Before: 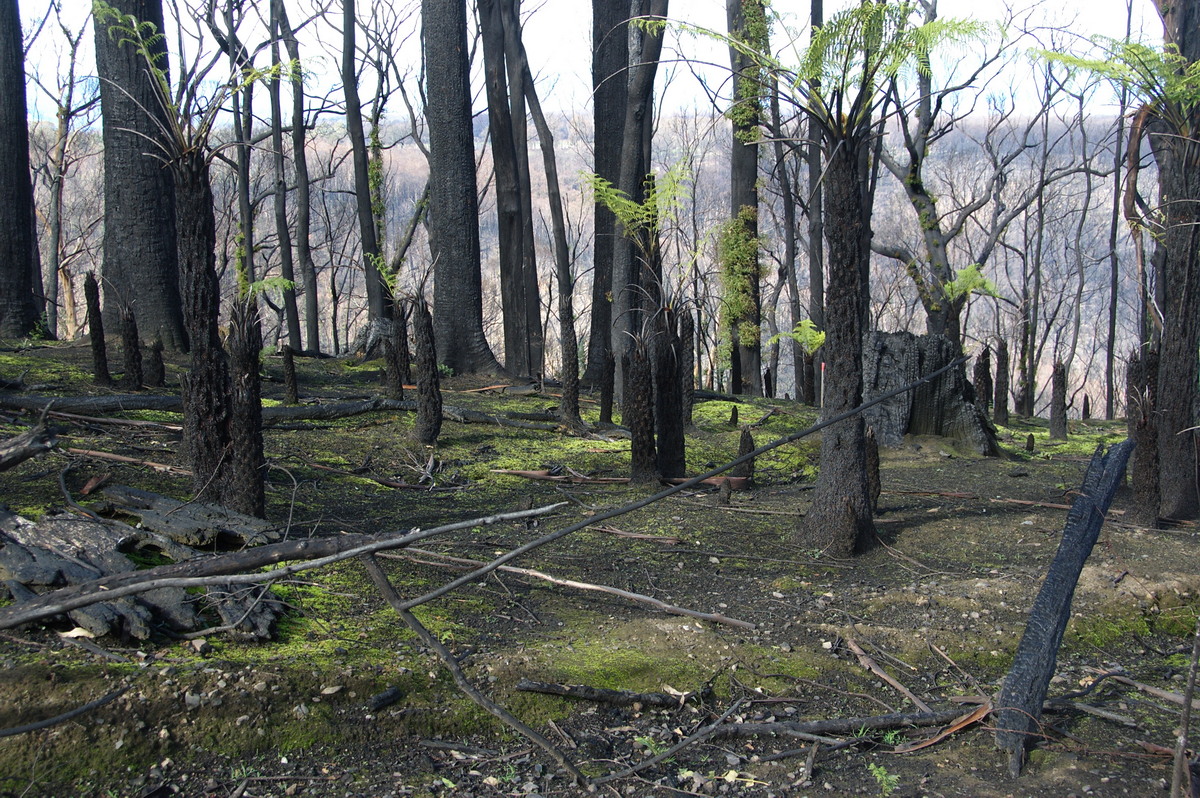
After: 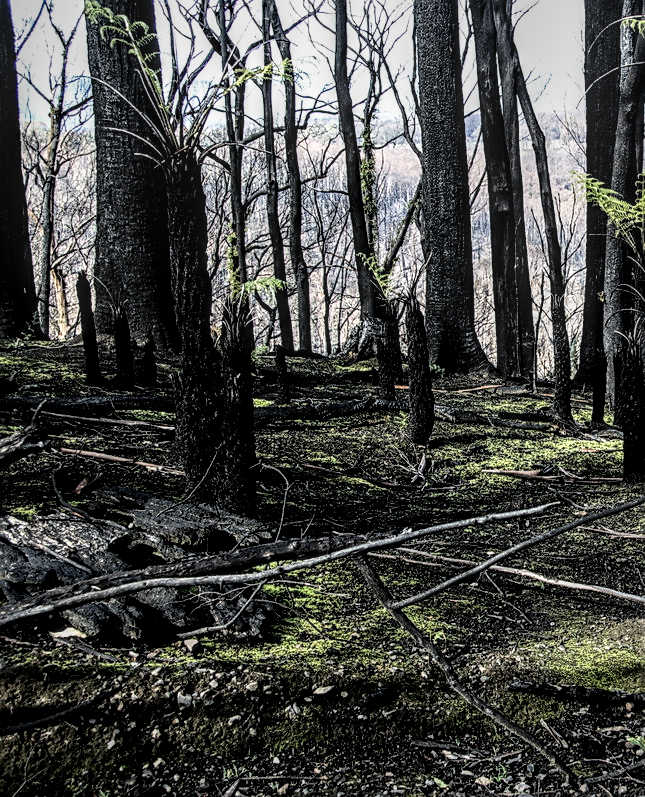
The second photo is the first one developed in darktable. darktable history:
vignetting: fall-off start 73.1%, brightness -0.234, saturation 0.147
sharpen: on, module defaults
exposure: exposure -0.326 EV, compensate highlight preservation false
tone equalizer: -8 EV -1.07 EV, -7 EV -0.983 EV, -6 EV -0.851 EV, -5 EV -0.567 EV, -3 EV 0.577 EV, -2 EV 0.85 EV, -1 EV 0.989 EV, +0 EV 1.07 EV, edges refinement/feathering 500, mask exposure compensation -1.57 EV, preserve details no
local contrast: highlights 2%, shadows 4%, detail 182%
filmic rgb: black relative exposure -11.73 EV, white relative exposure 5.45 EV, hardness 4.48, latitude 50.21%, contrast 1.144
color correction: highlights b* -0.039, saturation 0.843
crop: left 0.667%, right 45.579%, bottom 0.083%
